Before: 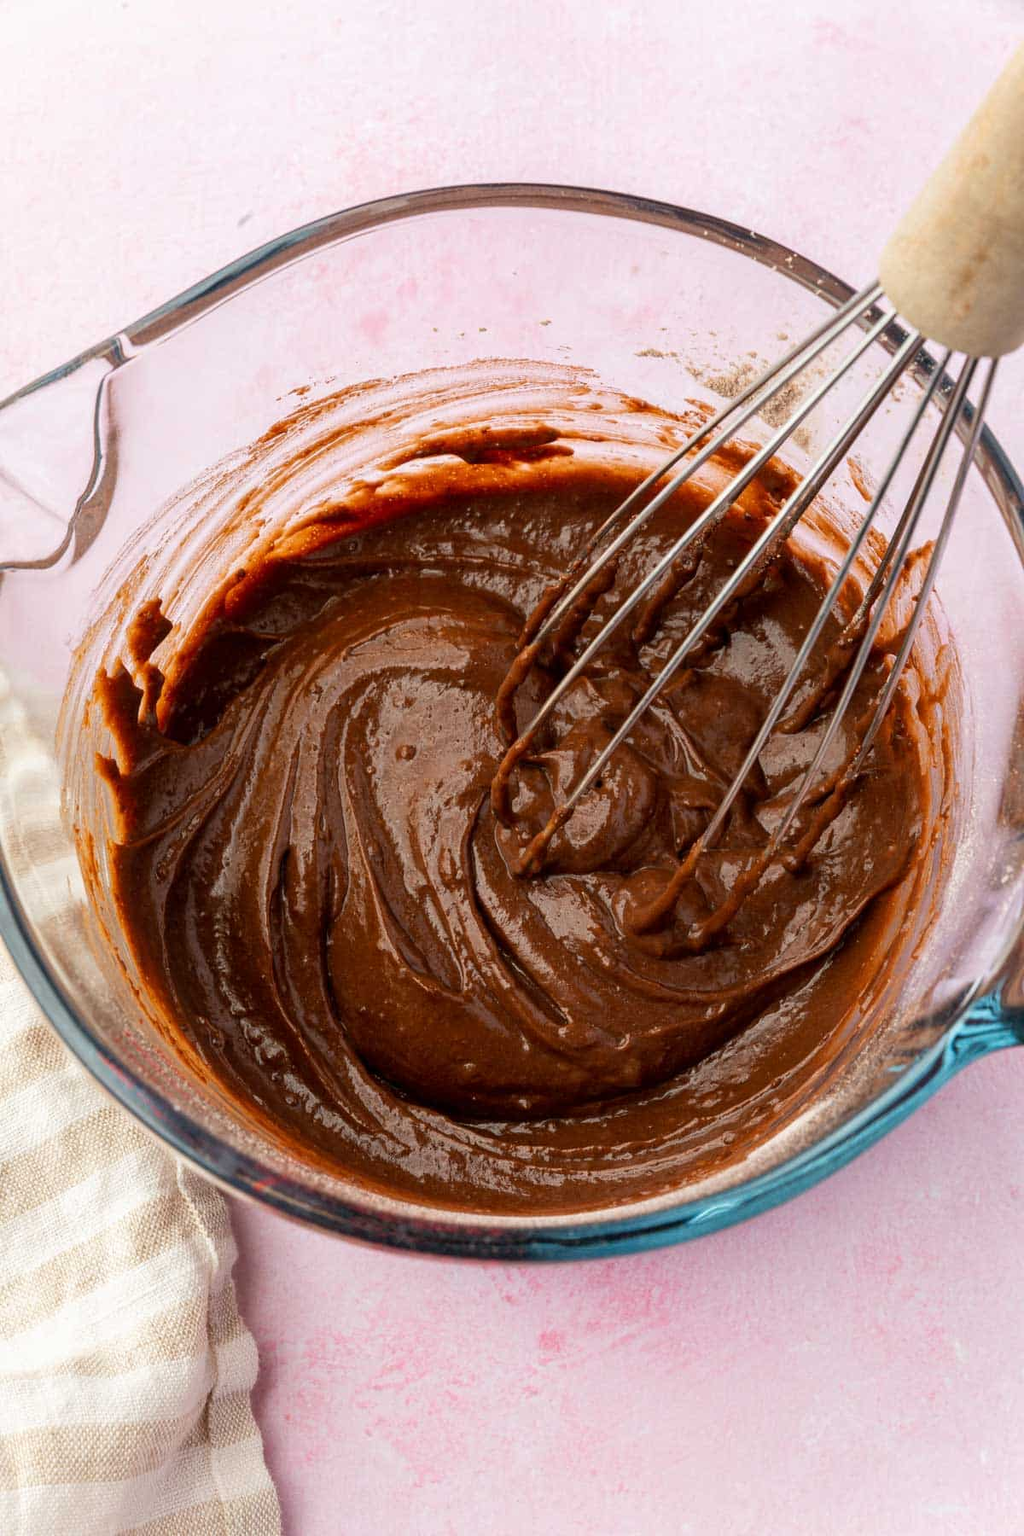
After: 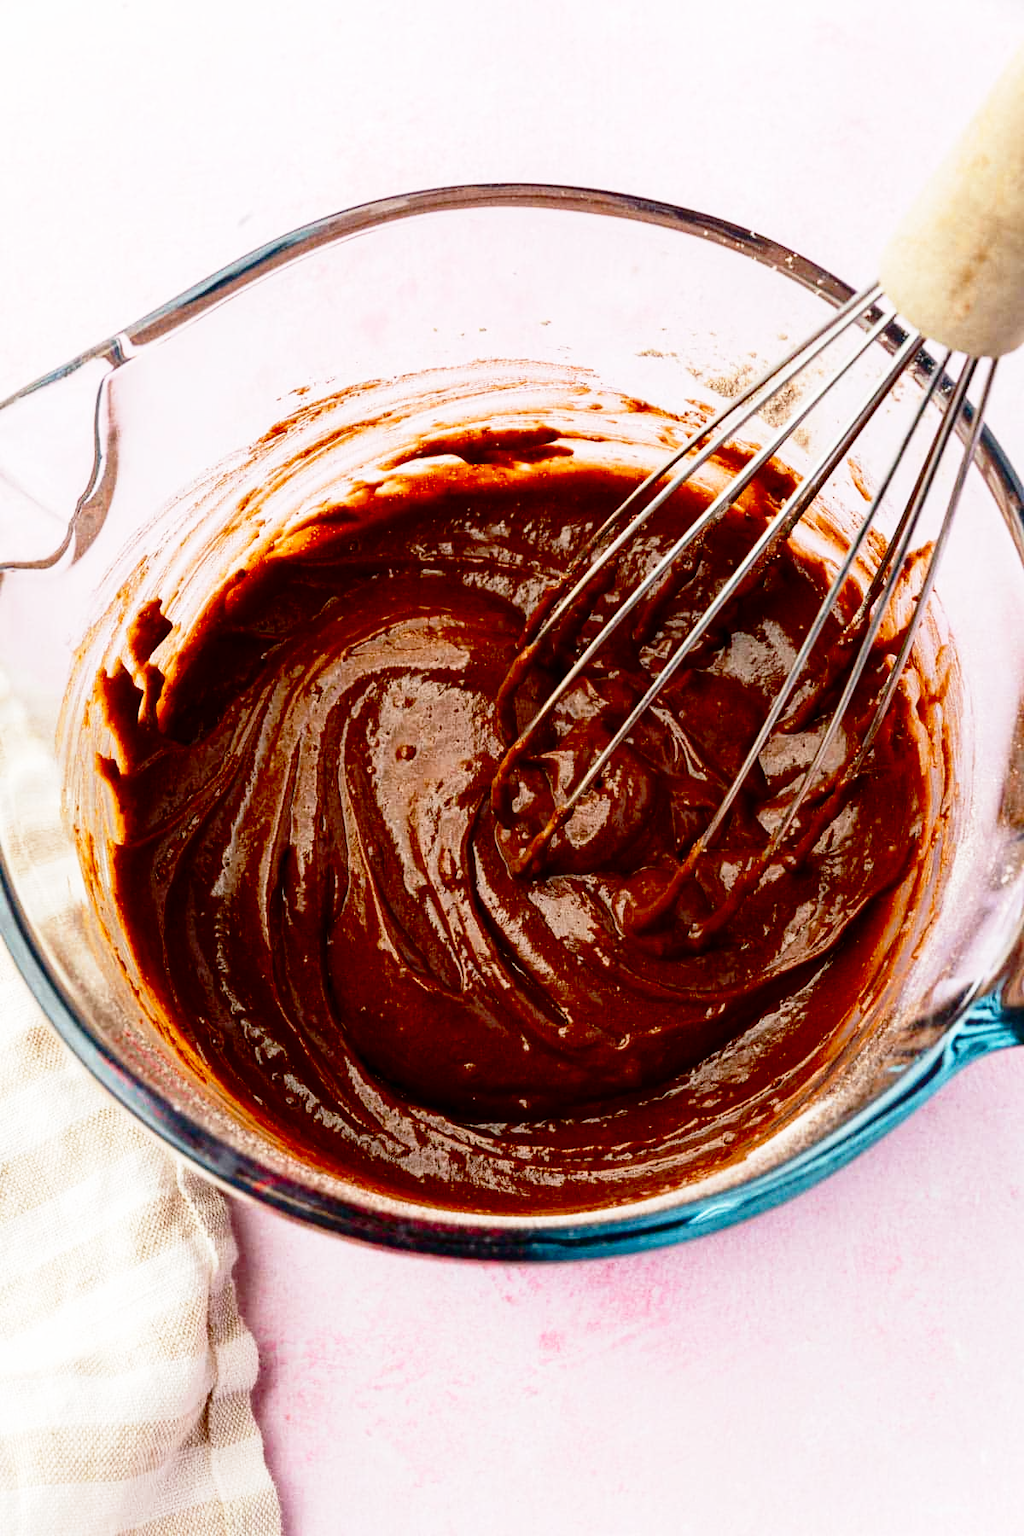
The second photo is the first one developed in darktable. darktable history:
contrast brightness saturation: contrast 0.13, brightness -0.24, saturation 0.14
base curve: curves: ch0 [(0, 0) (0.028, 0.03) (0.121, 0.232) (0.46, 0.748) (0.859, 0.968) (1, 1)], preserve colors none
